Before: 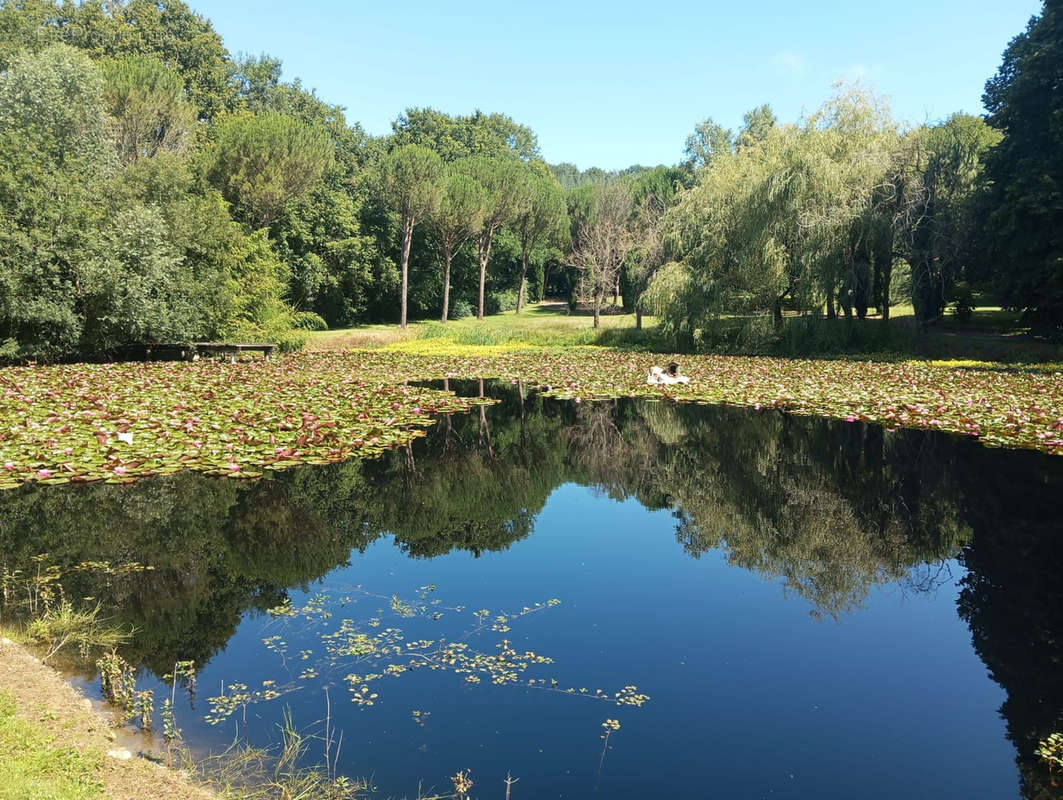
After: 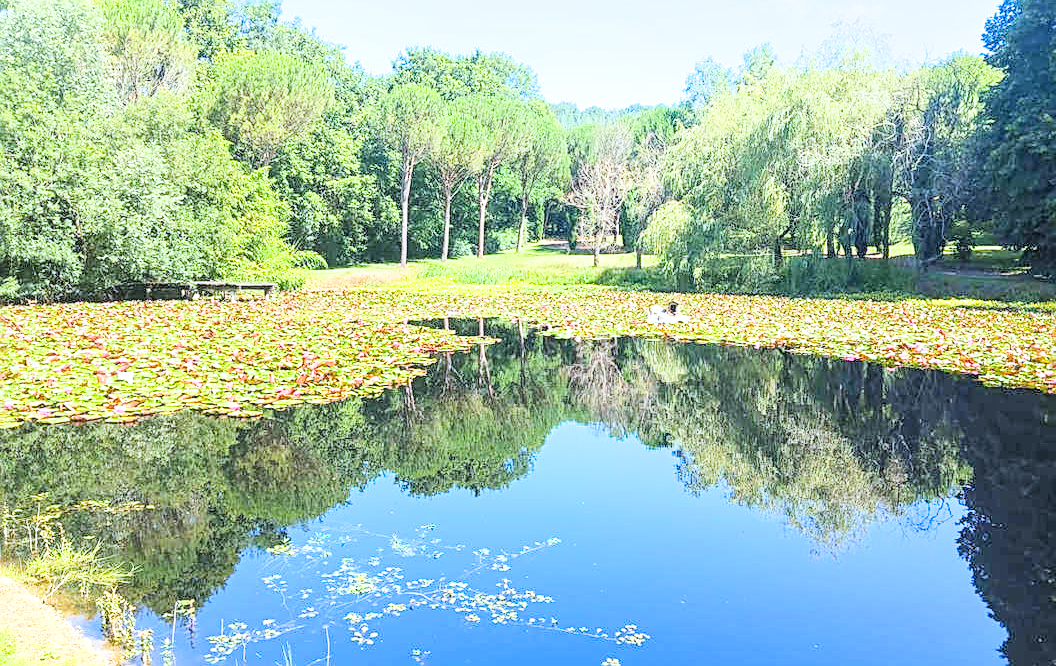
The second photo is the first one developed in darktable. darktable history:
local contrast: on, module defaults
crop: top 7.625%, bottom 8.027%
contrast brightness saturation: contrast 0.07, brightness 0.18, saturation 0.4
white balance: red 0.948, green 1.02, blue 1.176
exposure: exposure 2.04 EV, compensate highlight preservation false
filmic rgb: black relative exposure -7.65 EV, white relative exposure 4.56 EV, hardness 3.61
sharpen: on, module defaults
